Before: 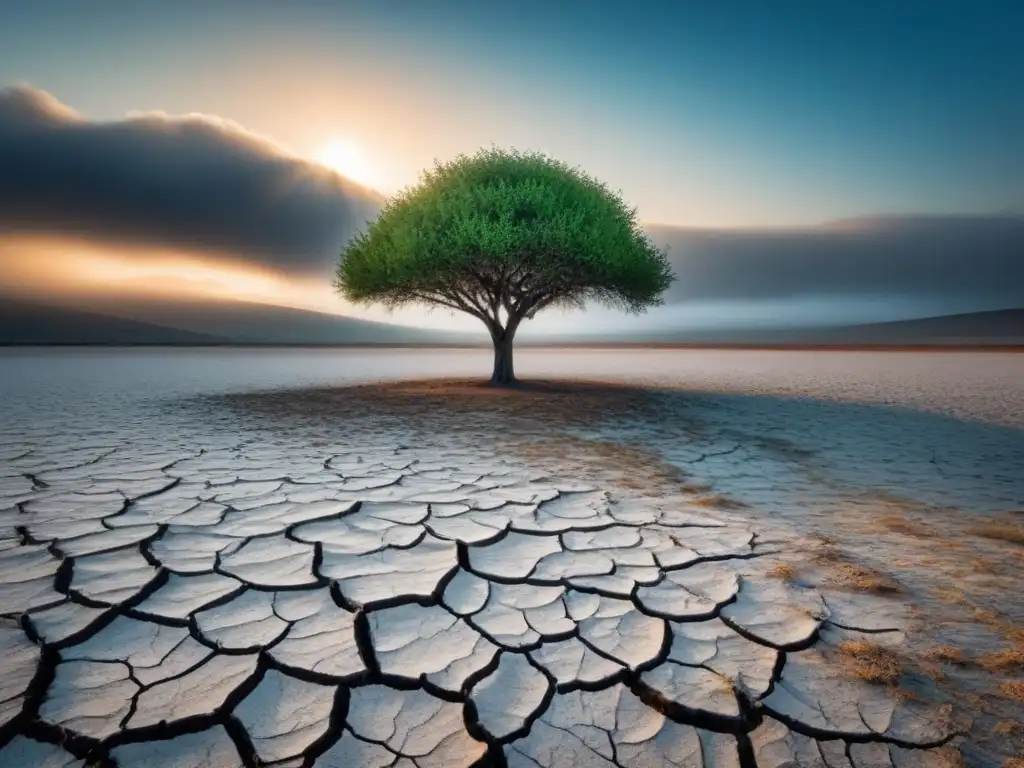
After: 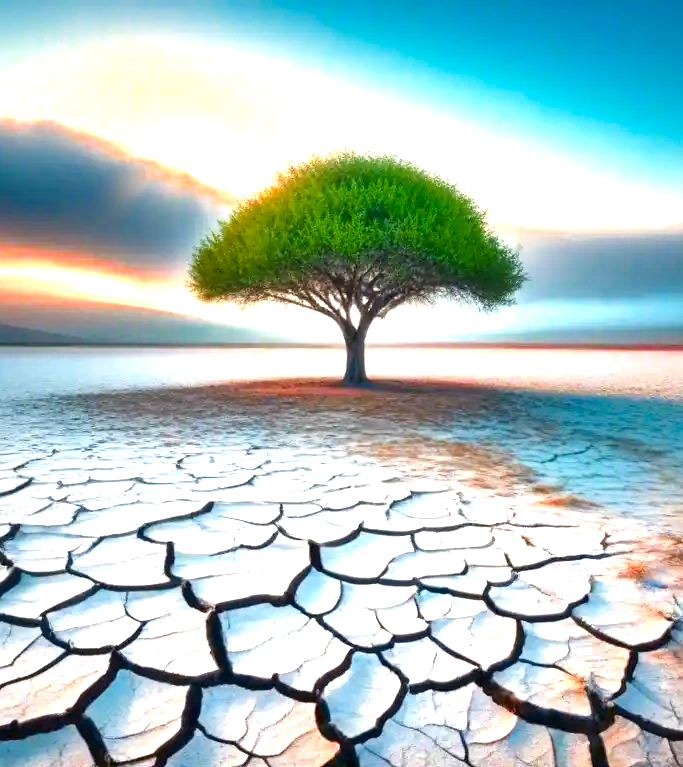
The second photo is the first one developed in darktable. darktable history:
crop and rotate: left 14.495%, right 18.713%
color zones: curves: ch0 [(0.473, 0.374) (0.742, 0.784)]; ch1 [(0.354, 0.737) (0.742, 0.705)]; ch2 [(0.318, 0.421) (0.758, 0.532)]
exposure: black level correction 0, exposure 1.739 EV, compensate highlight preservation false
